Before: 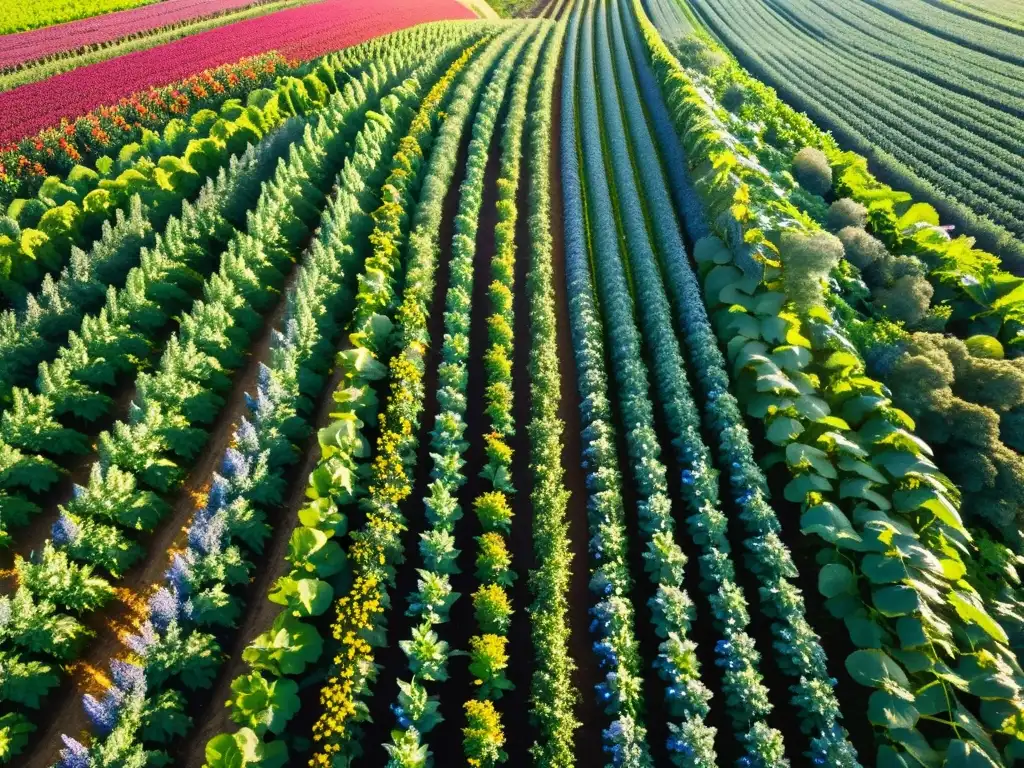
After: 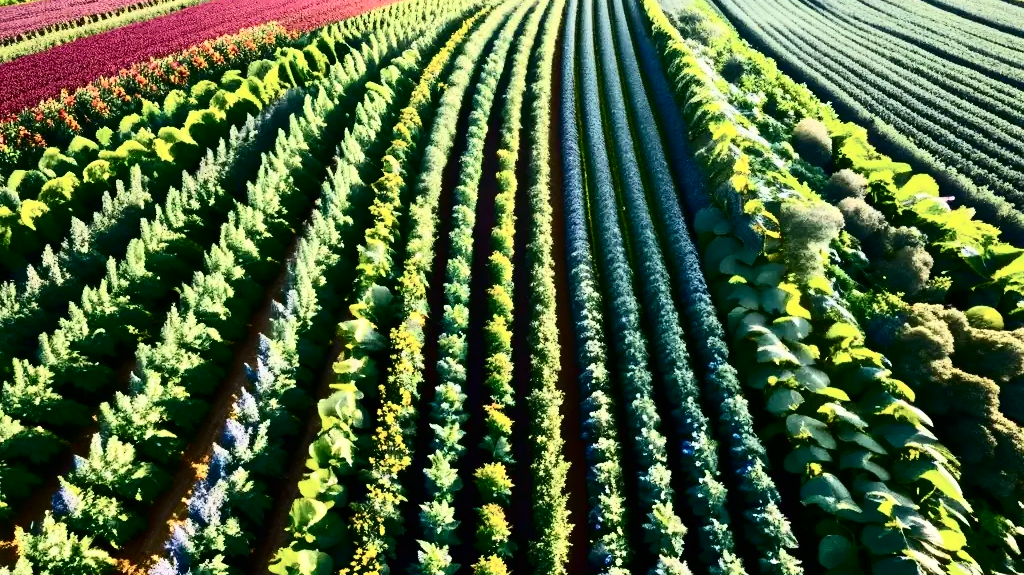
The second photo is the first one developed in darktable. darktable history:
contrast brightness saturation: contrast 0.497, saturation -0.082
crop: top 3.878%, bottom 21.162%
